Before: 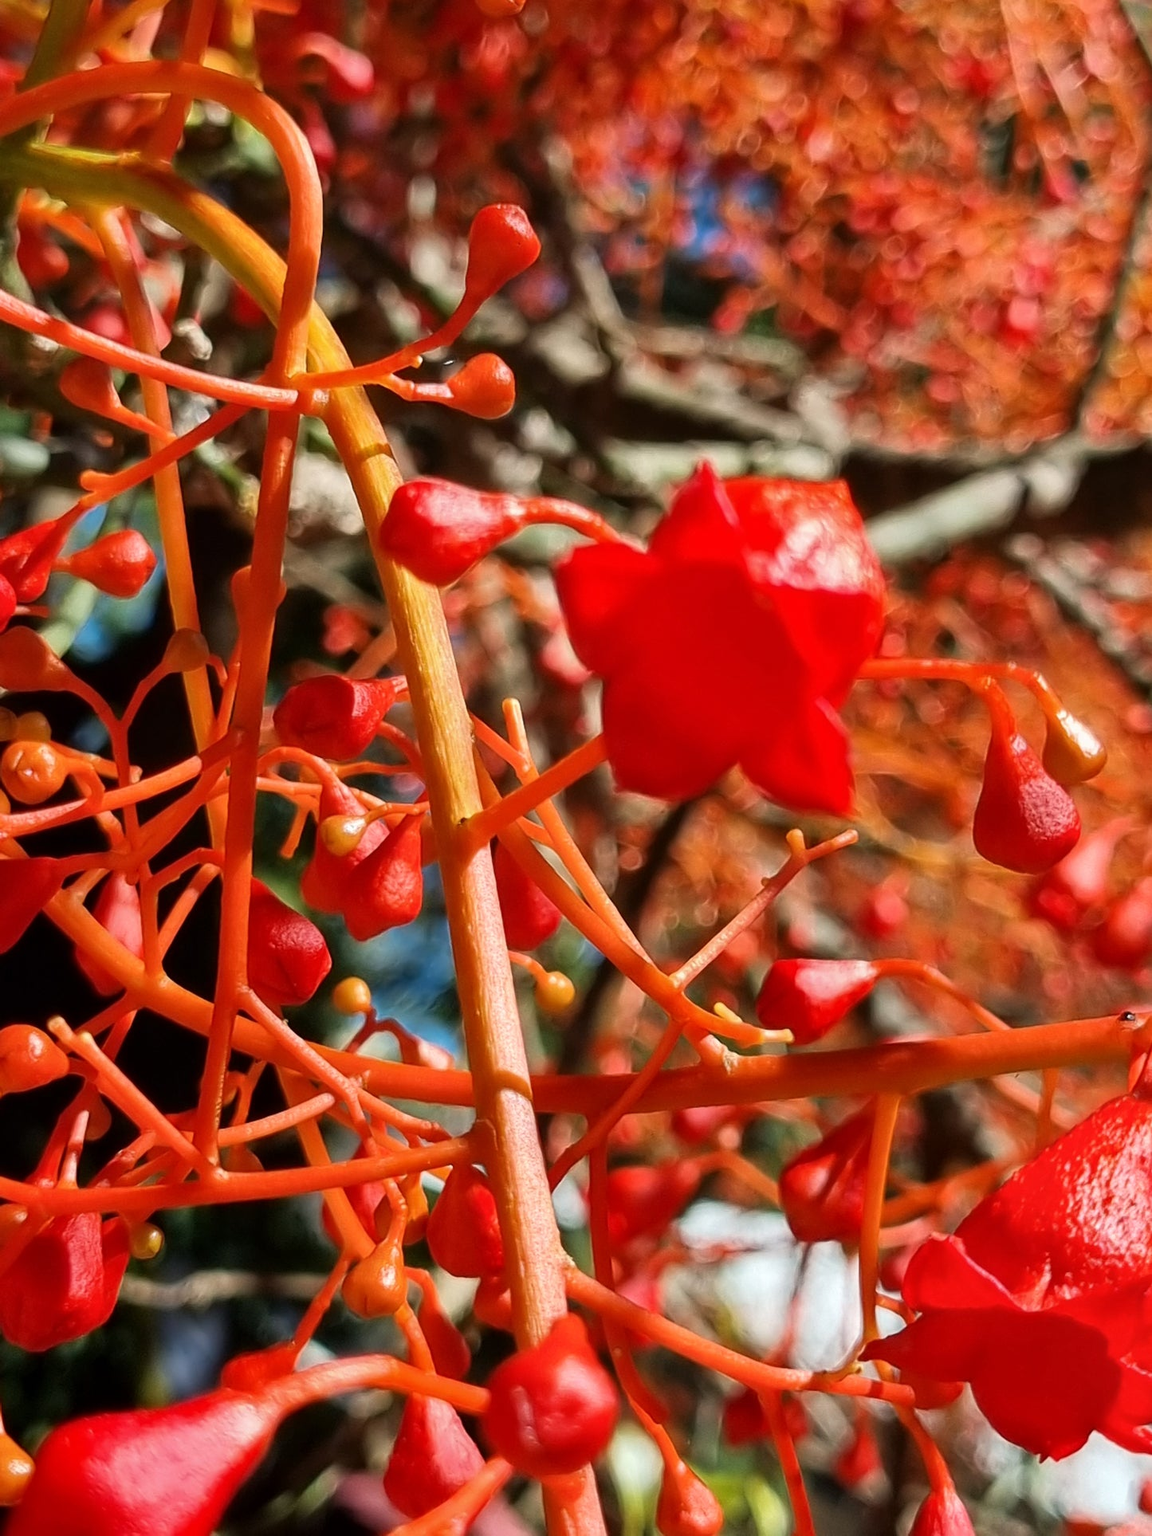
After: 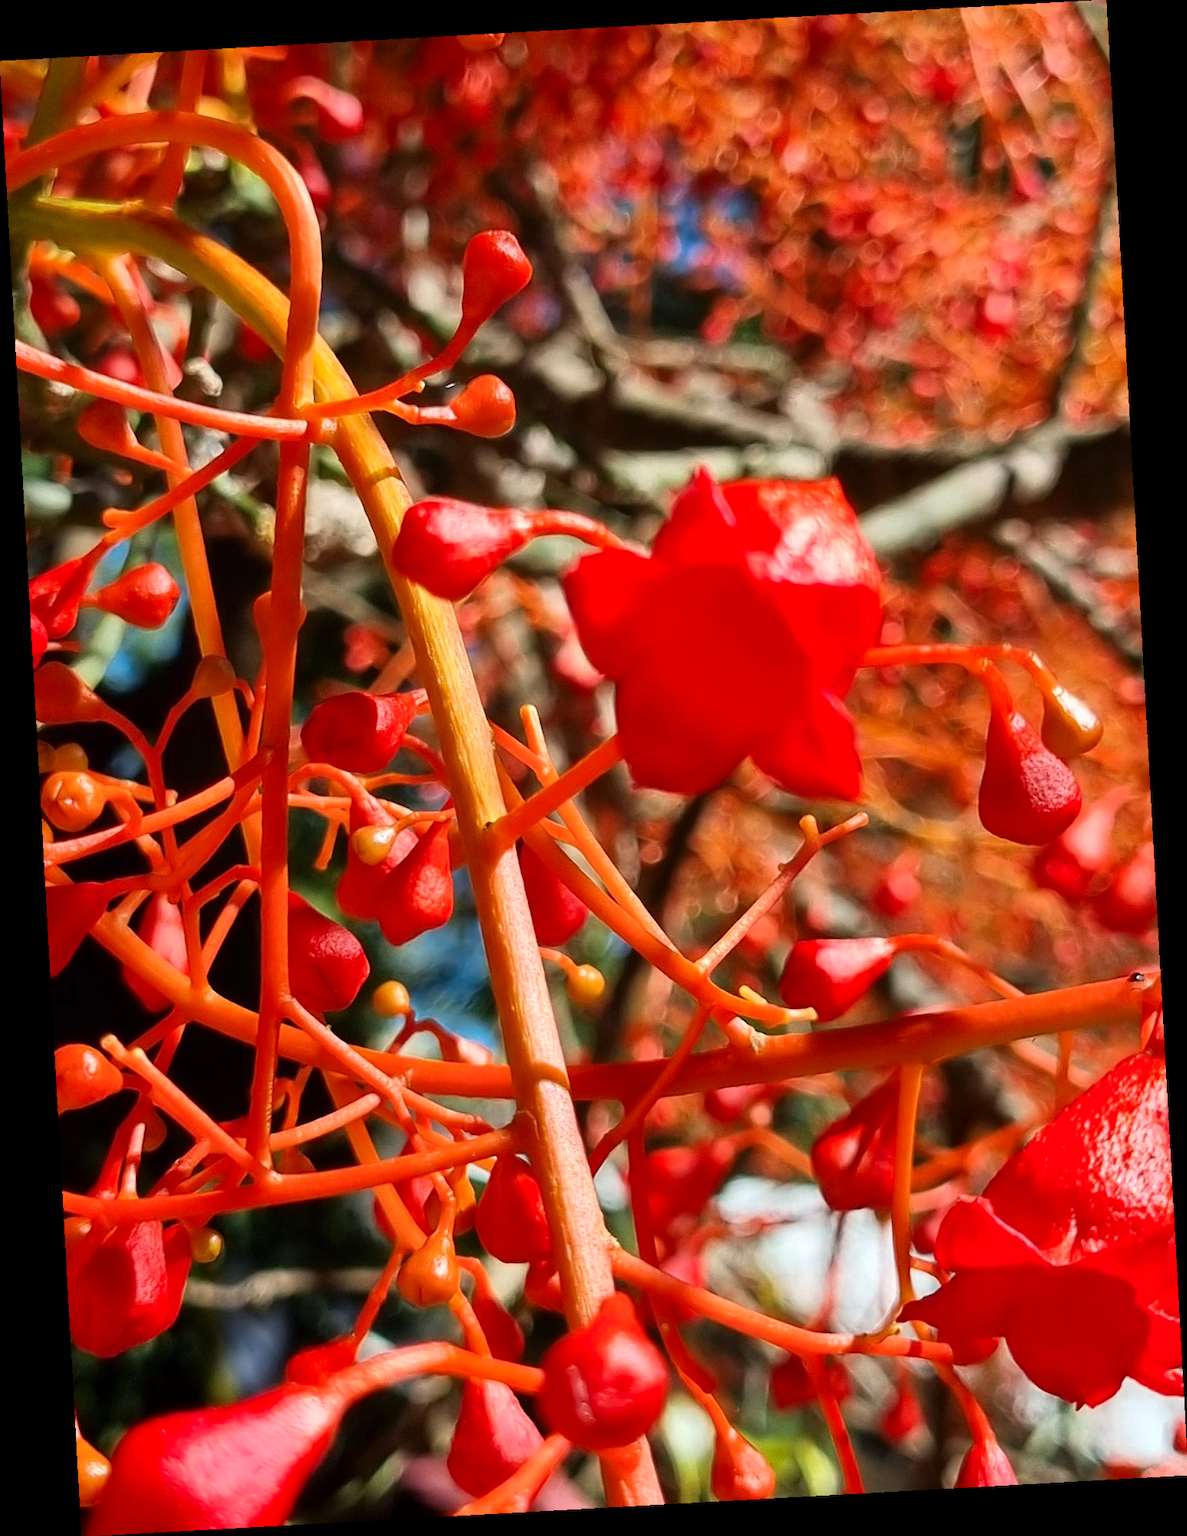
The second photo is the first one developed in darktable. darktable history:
rotate and perspective: rotation -3.18°, automatic cropping off
contrast brightness saturation: contrast 0.1, brightness 0.03, saturation 0.09
color correction: highlights a* -0.182, highlights b* -0.124
